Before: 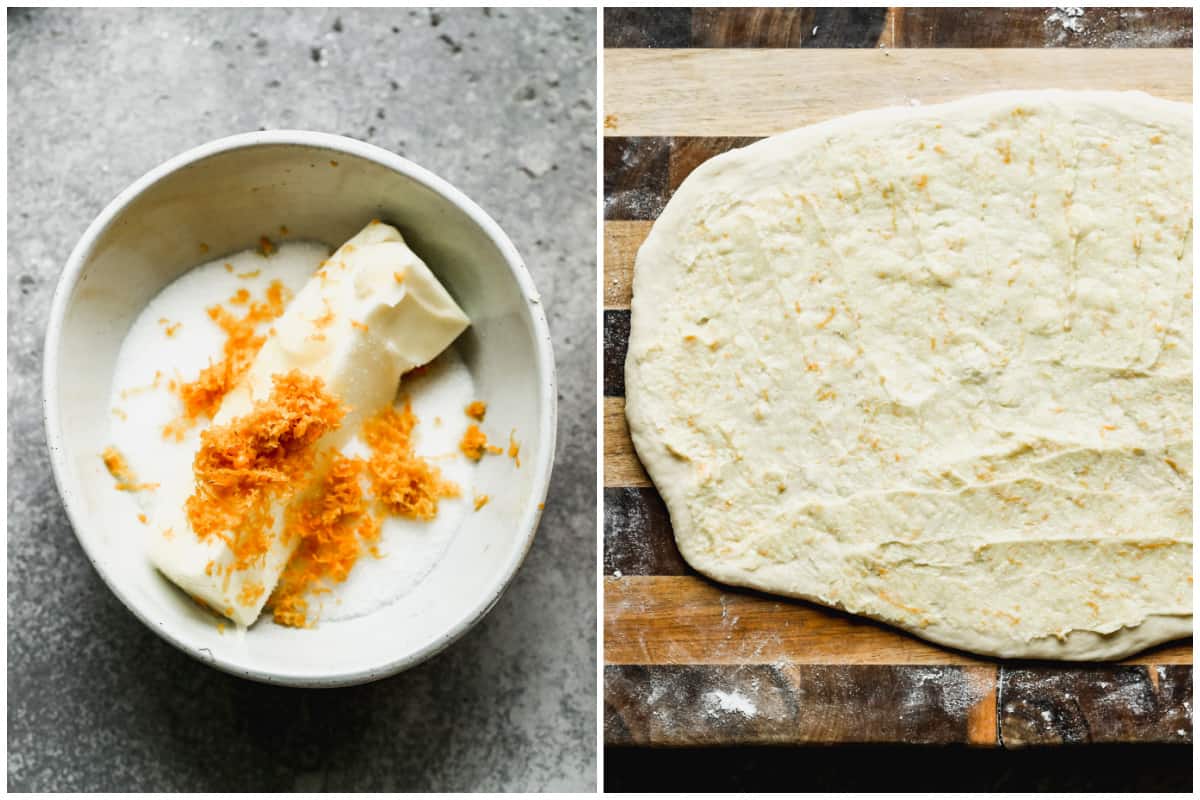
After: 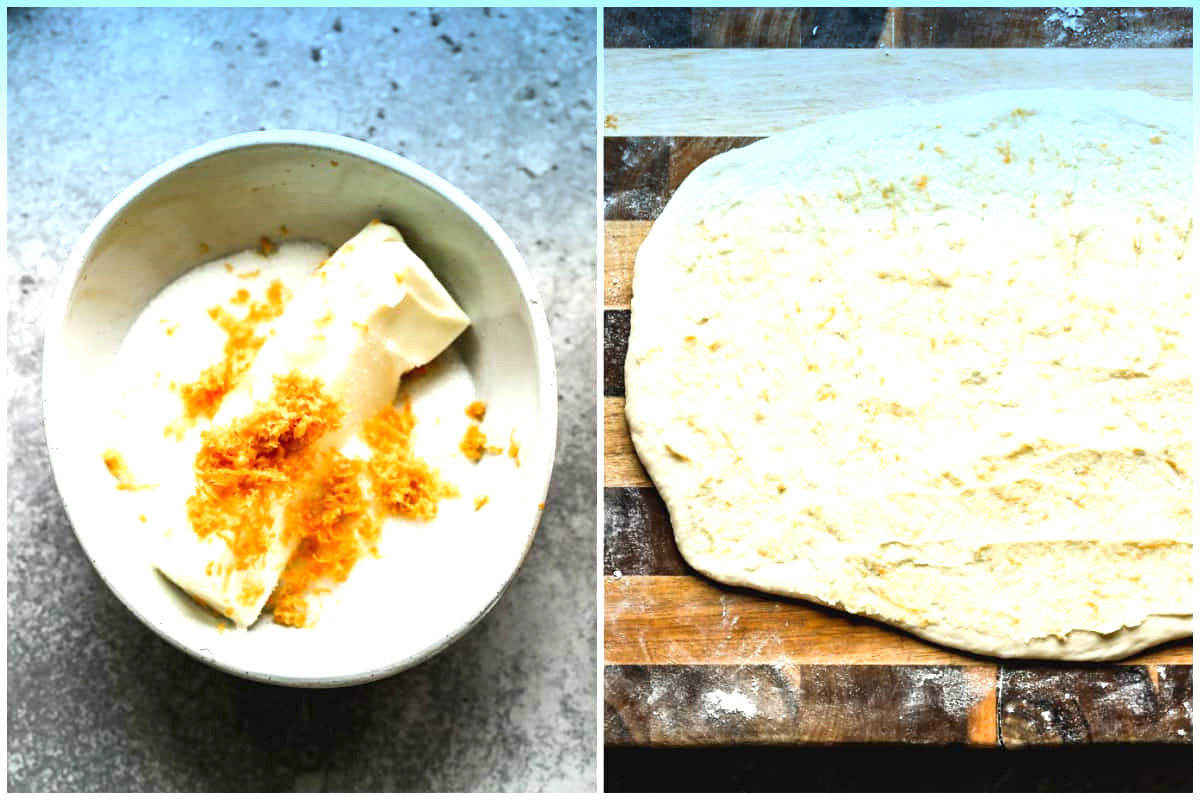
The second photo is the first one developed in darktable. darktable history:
graduated density: density 2.02 EV, hardness 44%, rotation 0.374°, offset 8.21, hue 208.8°, saturation 97%
exposure: exposure 0.74 EV, compensate highlight preservation false
